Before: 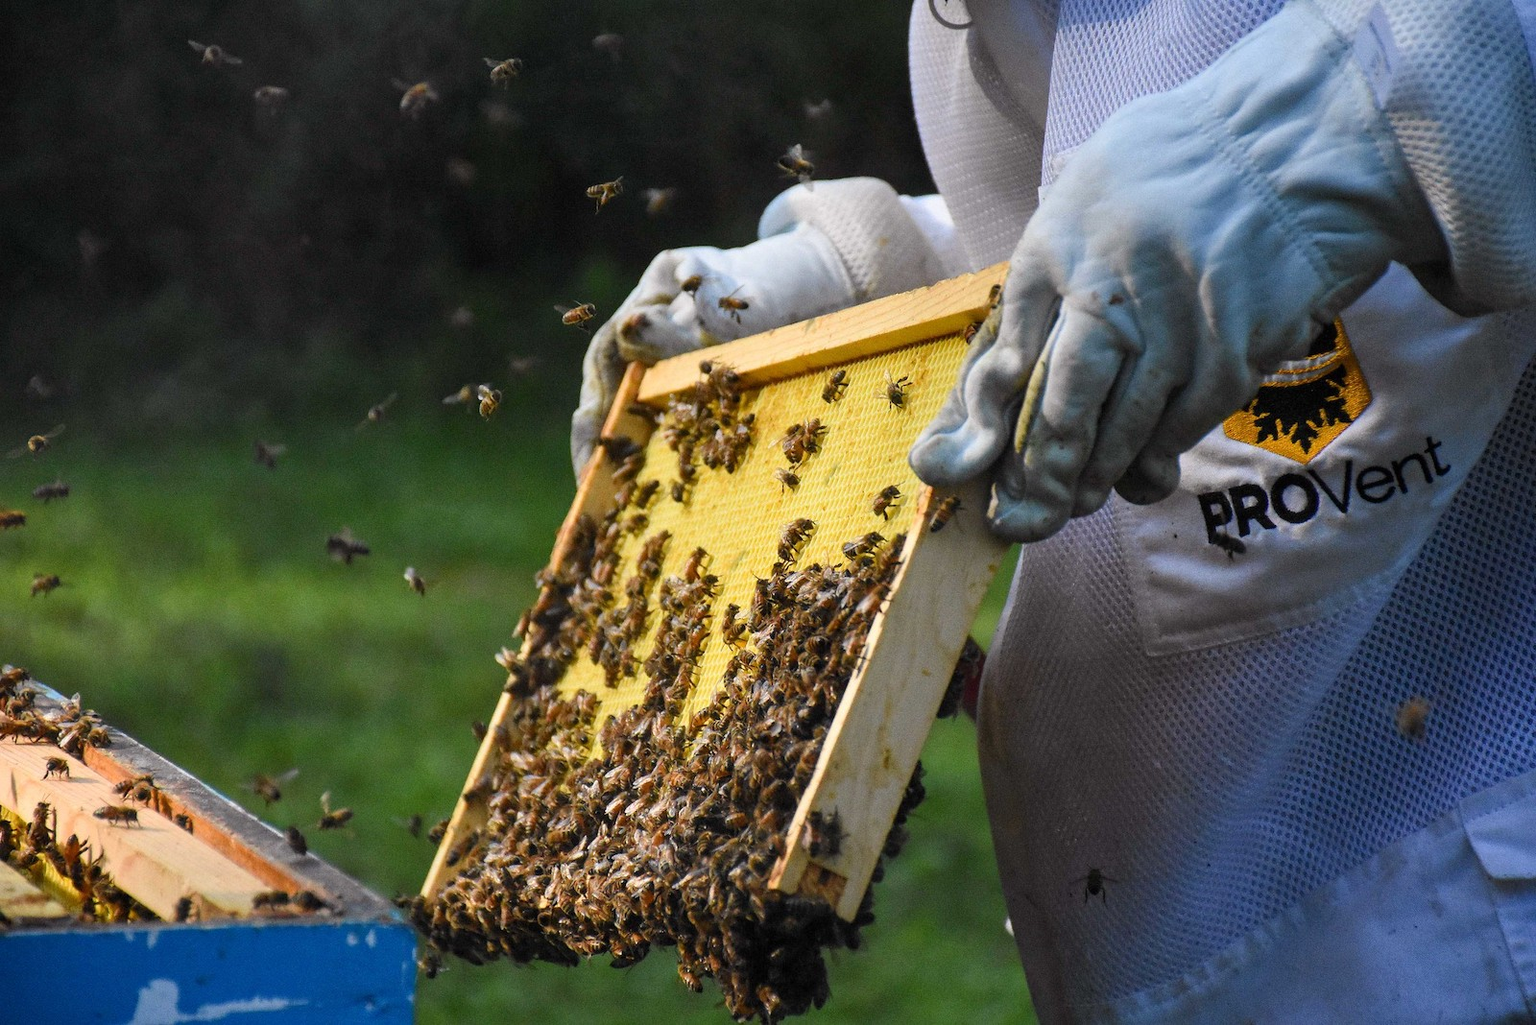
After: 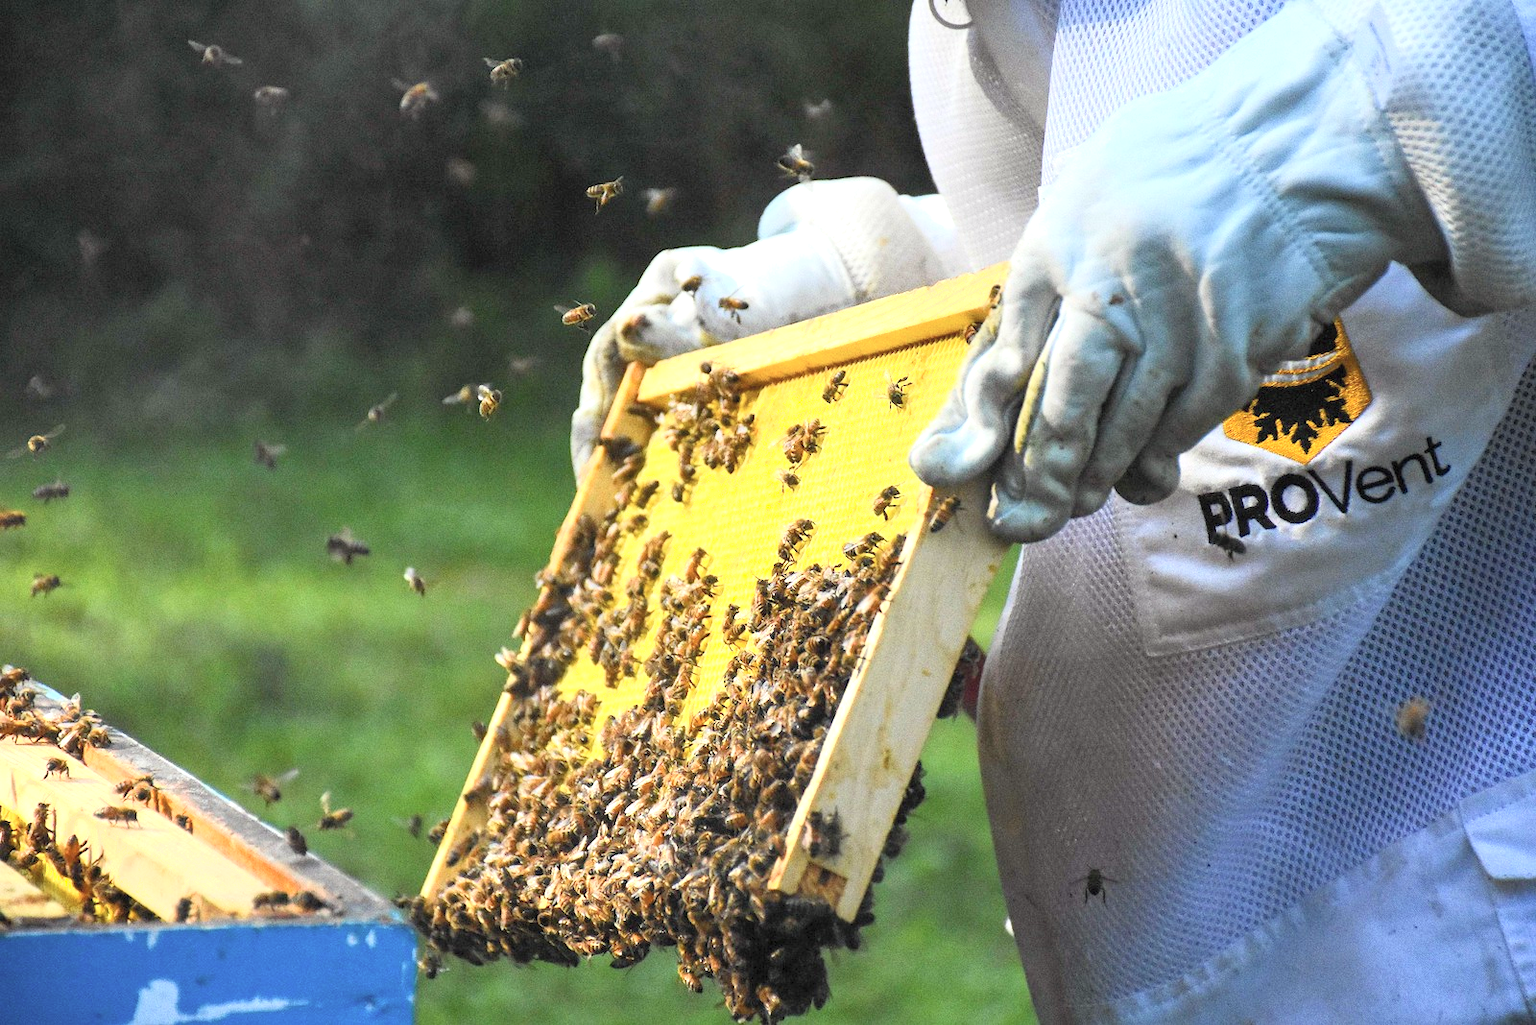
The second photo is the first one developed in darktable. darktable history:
color correction: highlights a* -2.7, highlights b* 2.59
exposure: exposure 0.747 EV, compensate highlight preservation false
shadows and highlights: shadows 0.444, highlights 38.06
contrast brightness saturation: contrast 0.143, brightness 0.227
